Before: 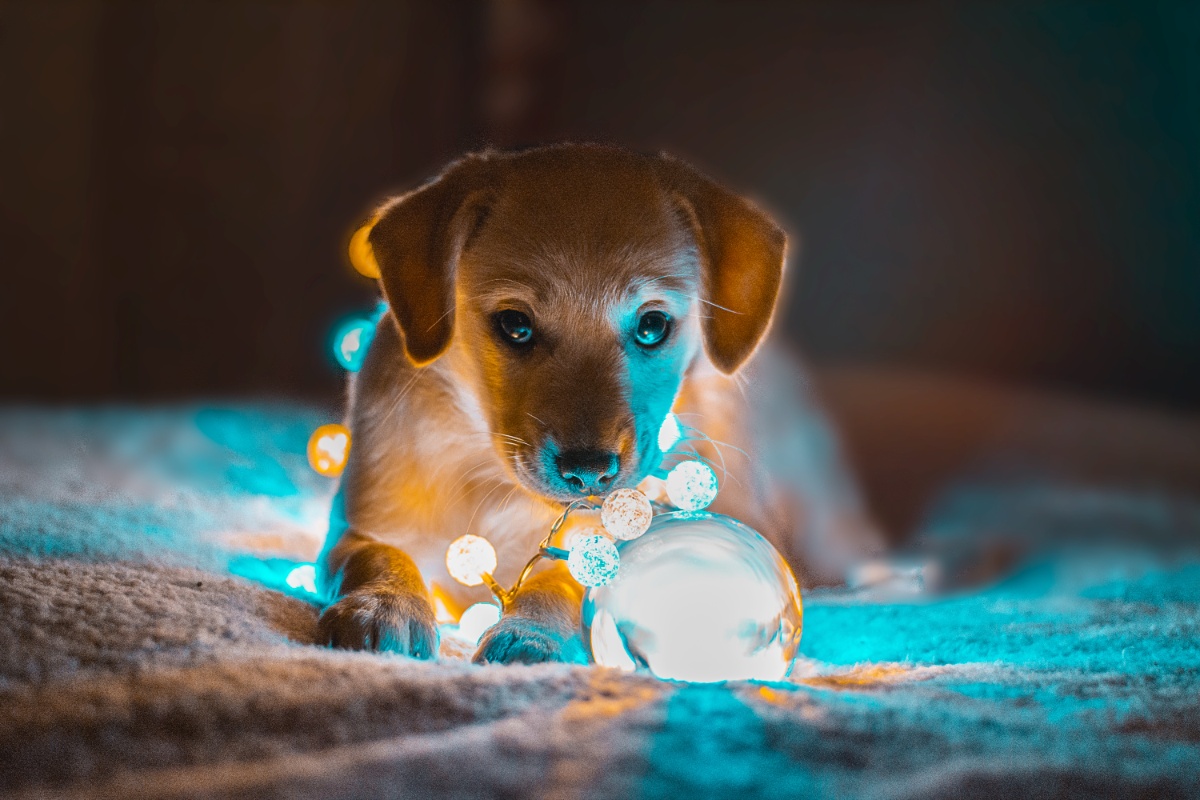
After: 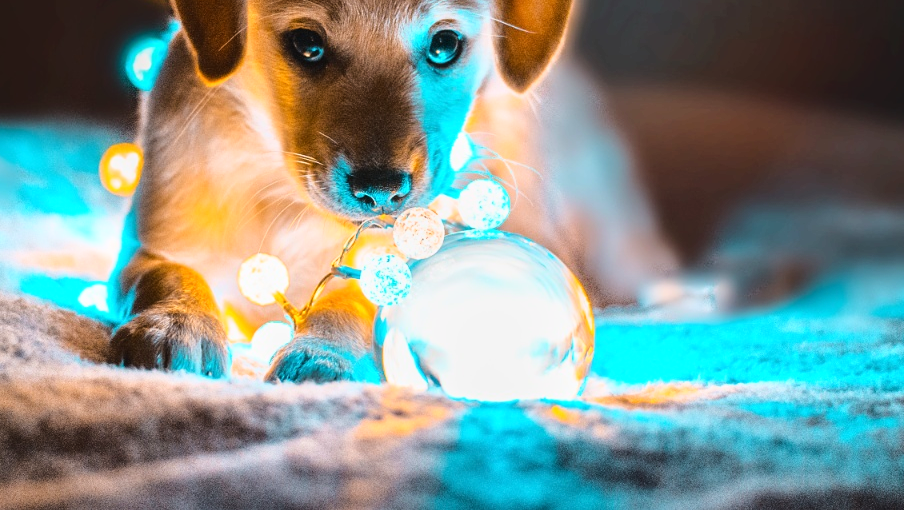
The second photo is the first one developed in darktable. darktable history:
crop and rotate: left 17.398%, top 35.144%, right 7.267%, bottom 1.046%
base curve: curves: ch0 [(0, 0) (0.028, 0.03) (0.121, 0.232) (0.46, 0.748) (0.859, 0.968) (1, 1)]
